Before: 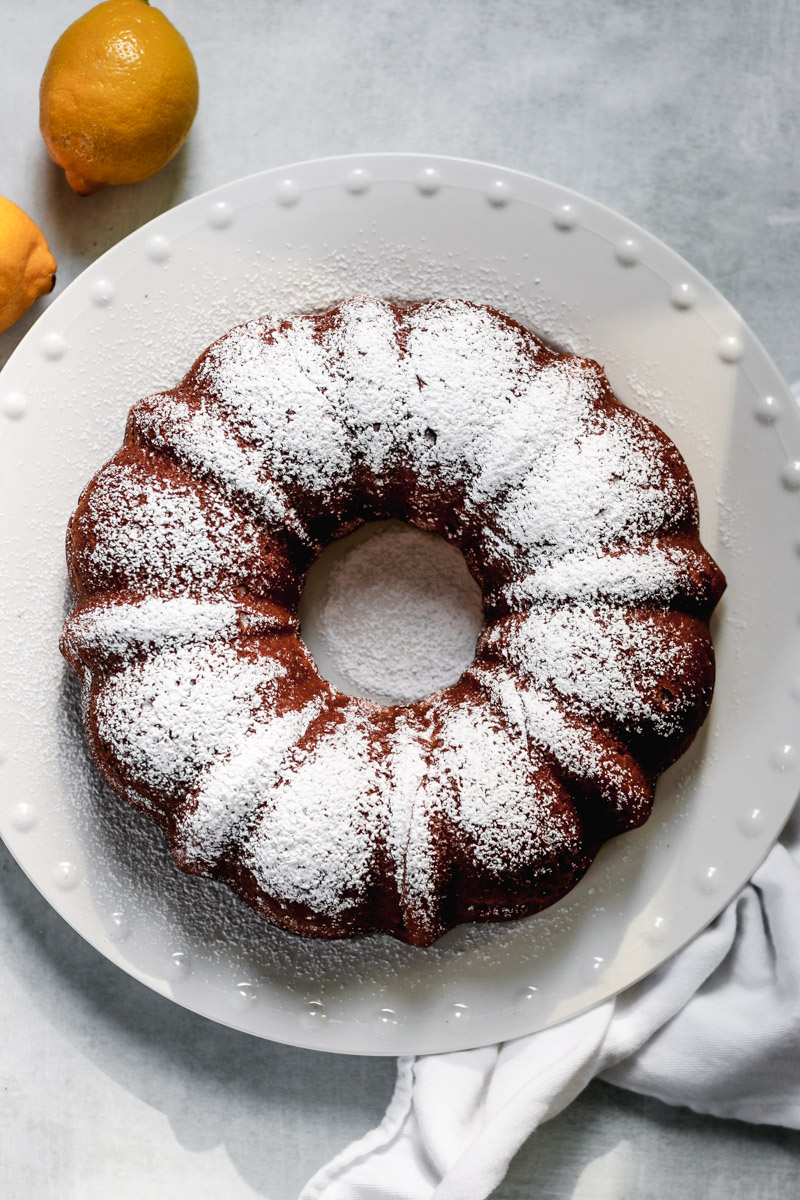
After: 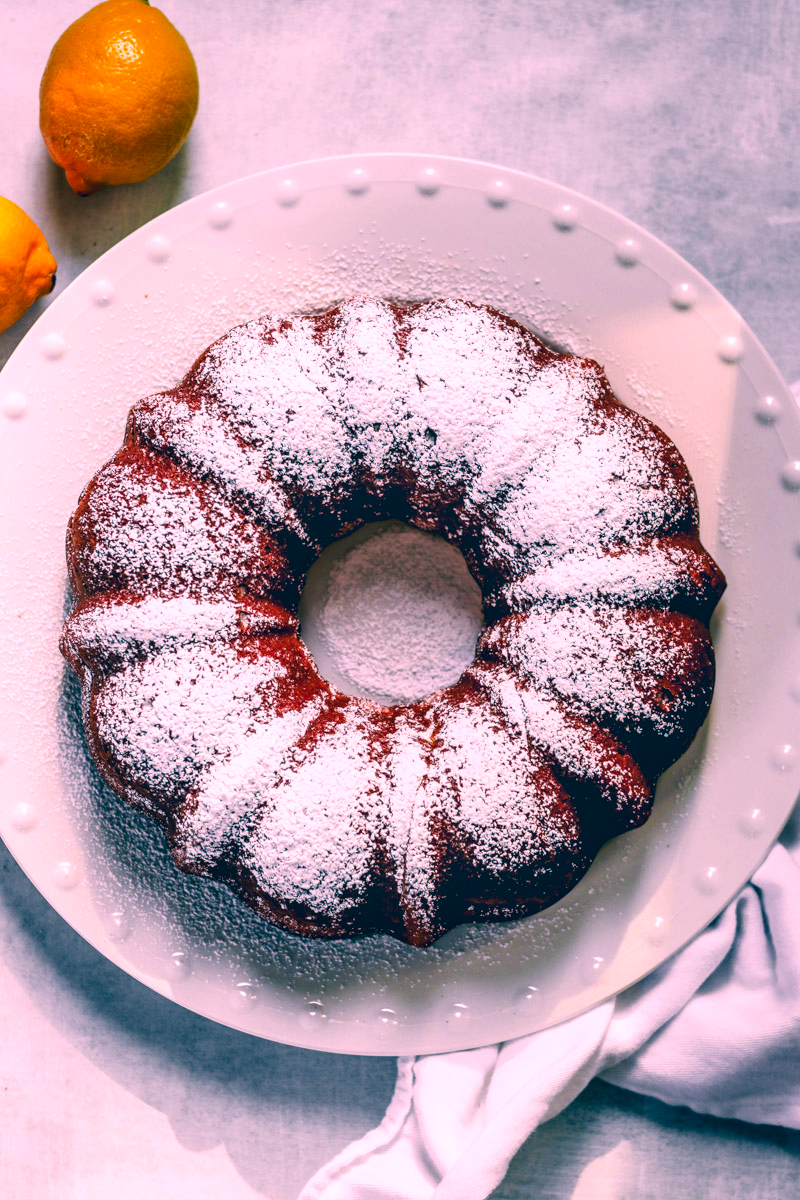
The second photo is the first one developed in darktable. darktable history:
color correction: highlights a* 17.15, highlights b* 0.2, shadows a* -14.73, shadows b* -13.92, saturation 1.52
local contrast: on, module defaults
exposure: exposure 0.173 EV, compensate highlight preservation false
